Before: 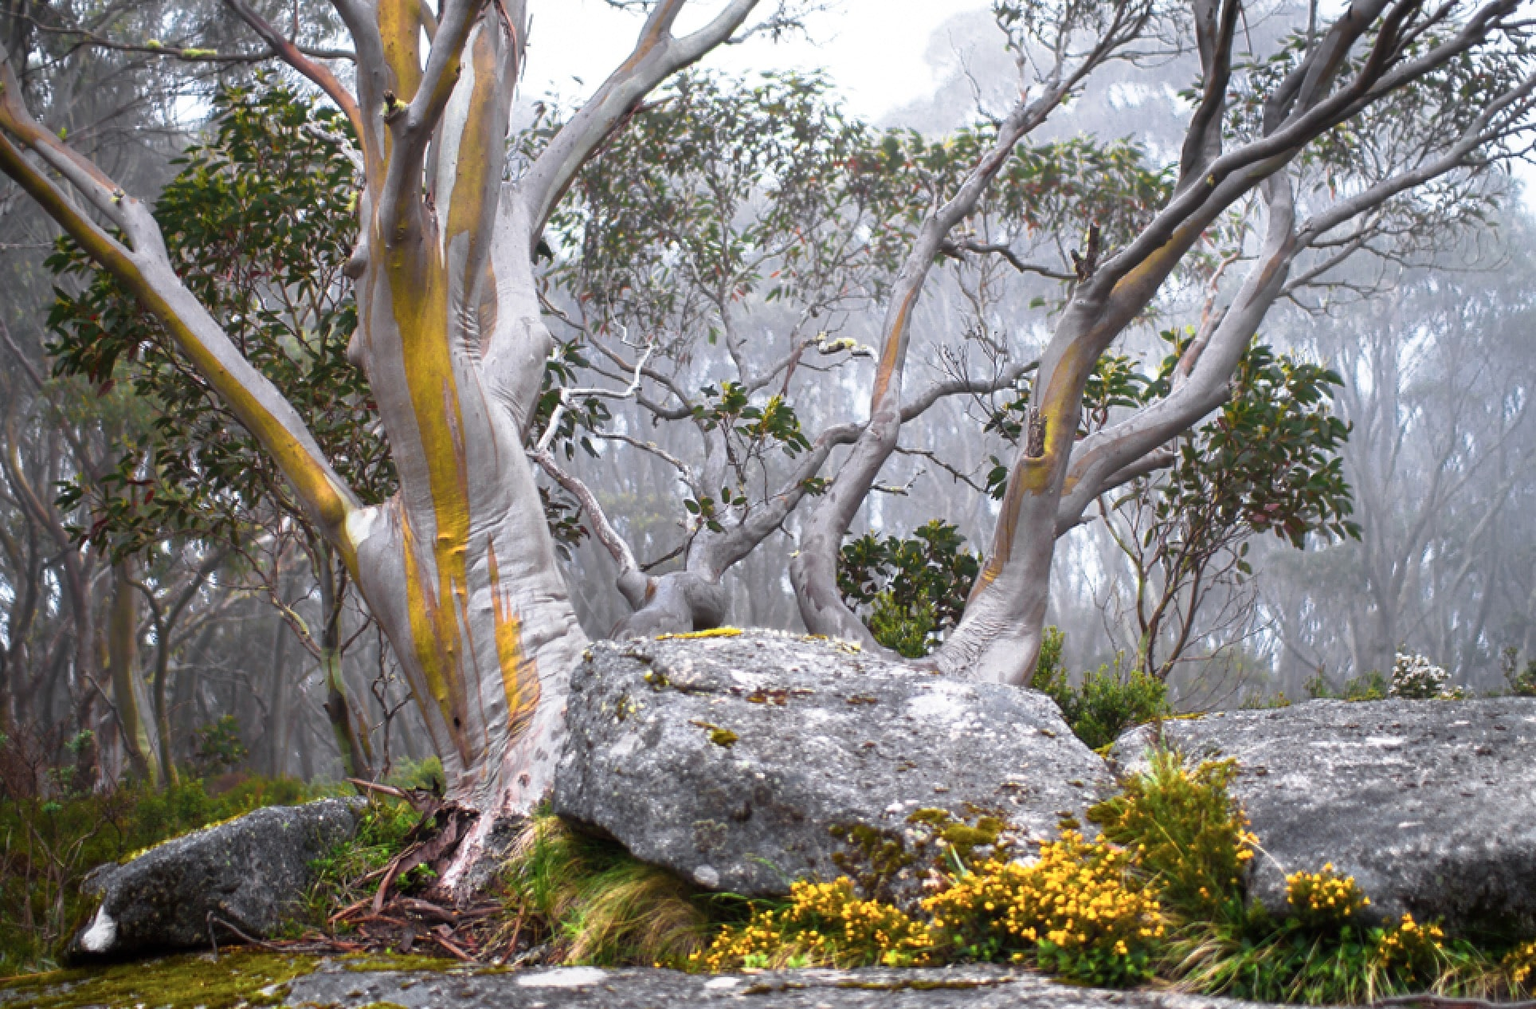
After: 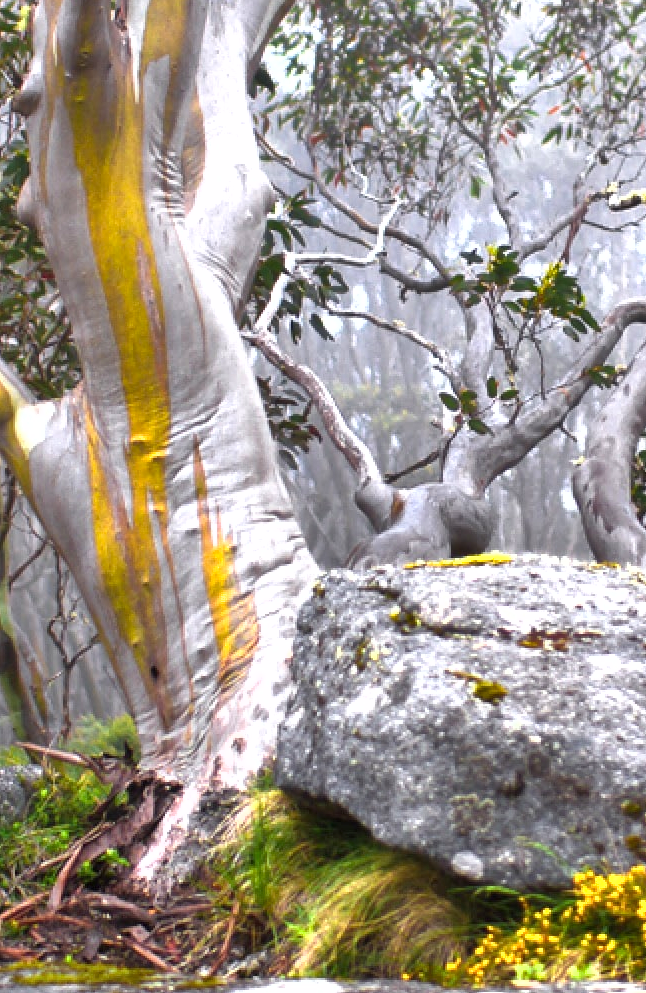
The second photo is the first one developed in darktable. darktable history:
shadows and highlights: low approximation 0.01, soften with gaussian
exposure: exposure 0.657 EV, compensate highlight preservation false
crop and rotate: left 21.77%, top 18.528%, right 44.676%, bottom 2.997%
